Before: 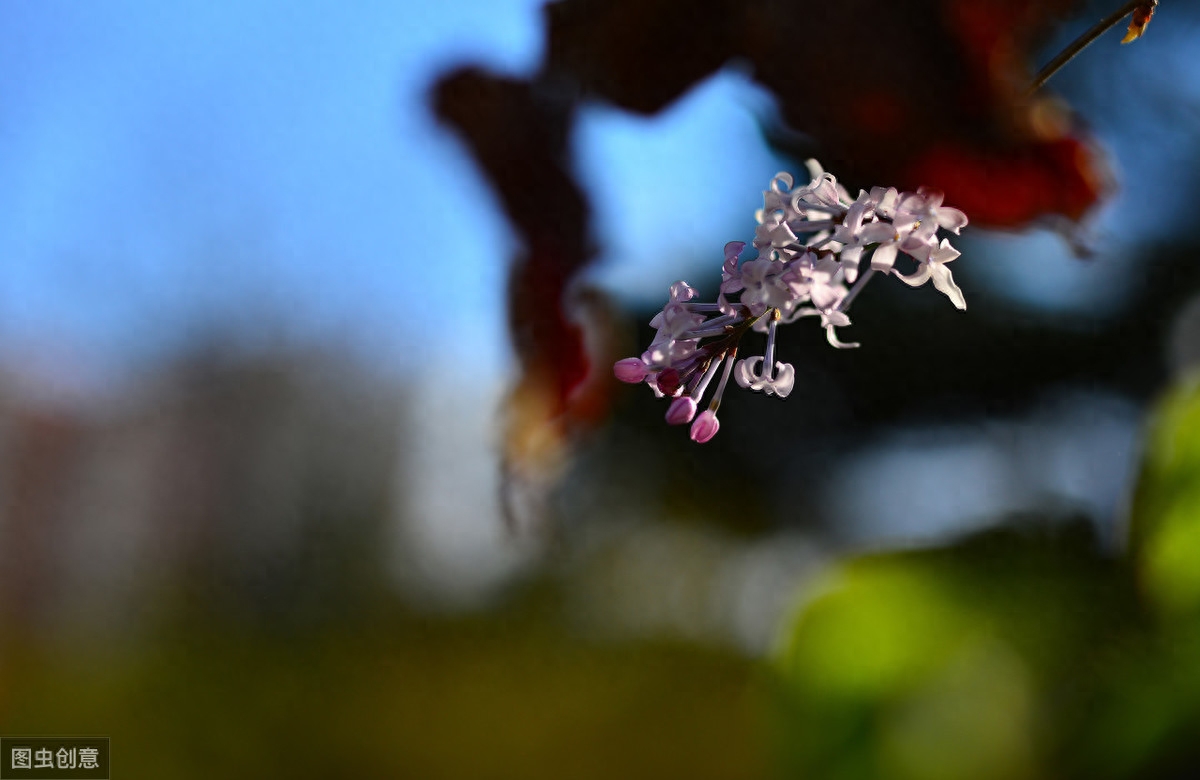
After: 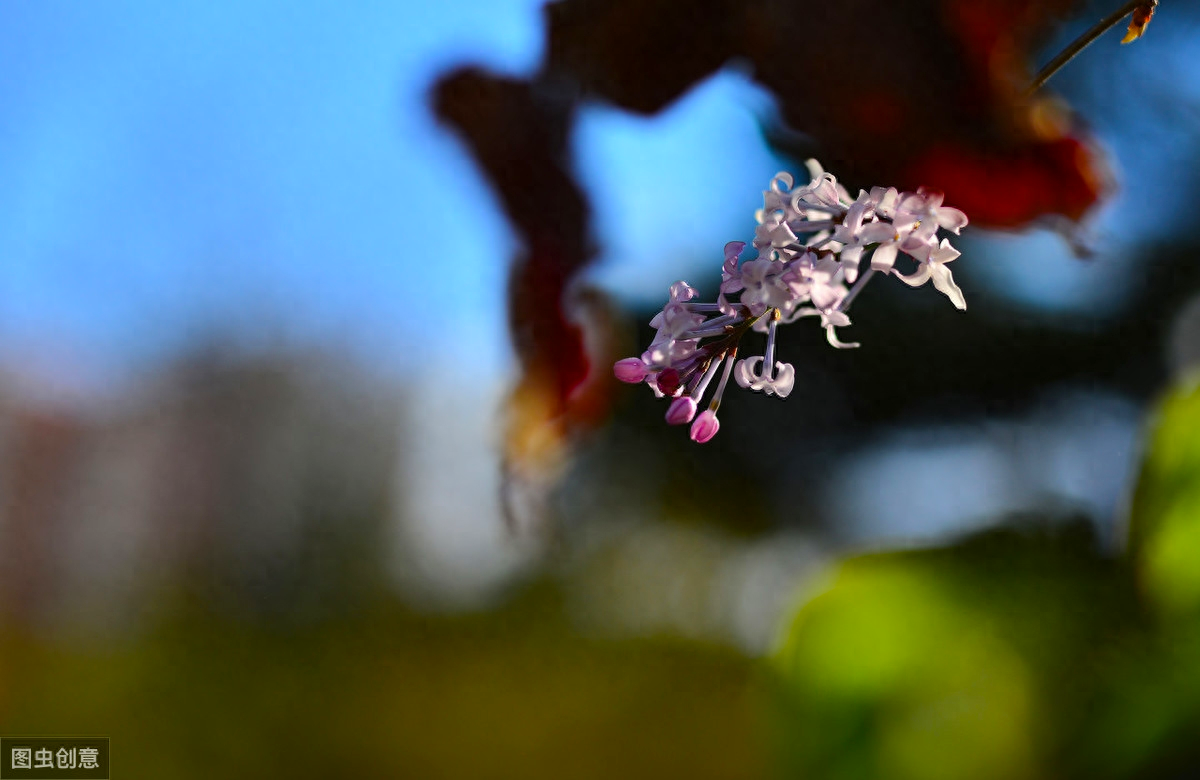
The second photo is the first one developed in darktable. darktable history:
color balance rgb: perceptual saturation grading › global saturation 14.852%, perceptual brilliance grading › mid-tones 9.739%, perceptual brilliance grading › shadows 15.625%
